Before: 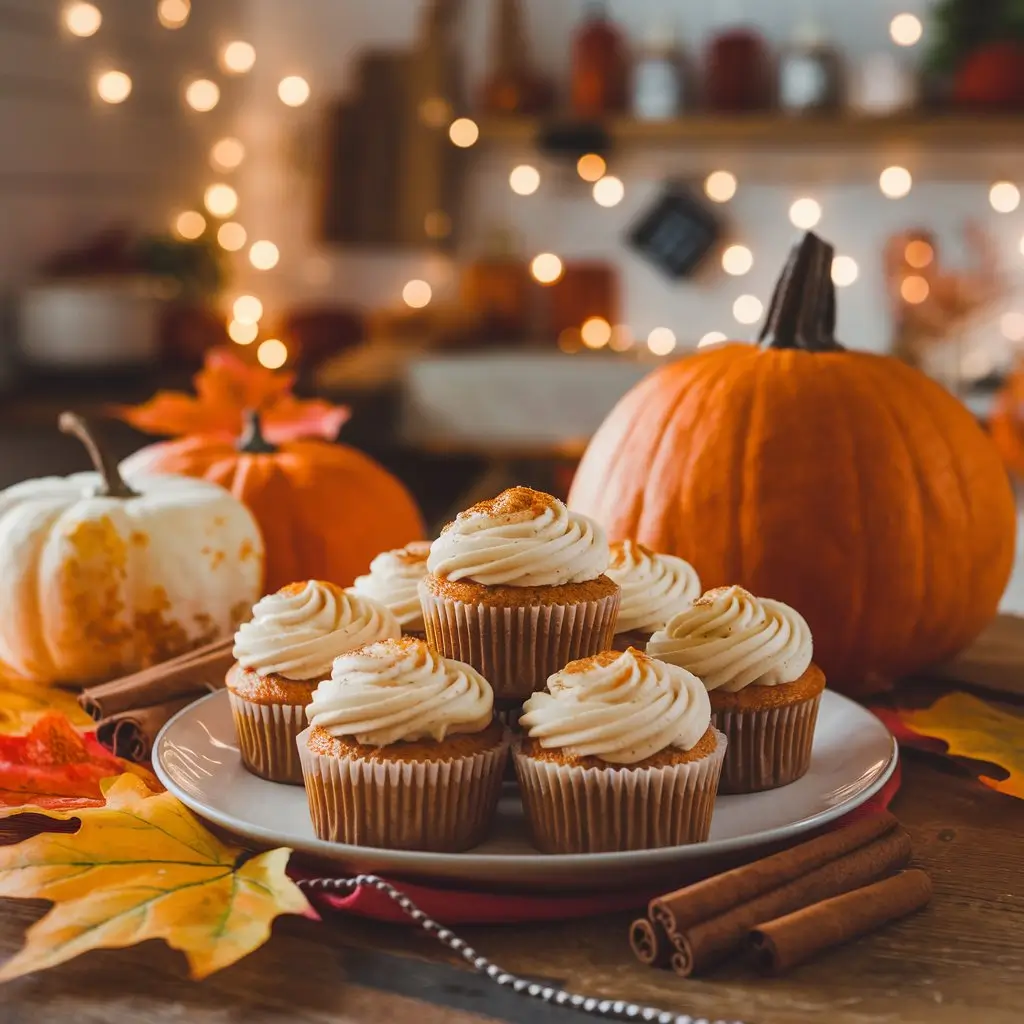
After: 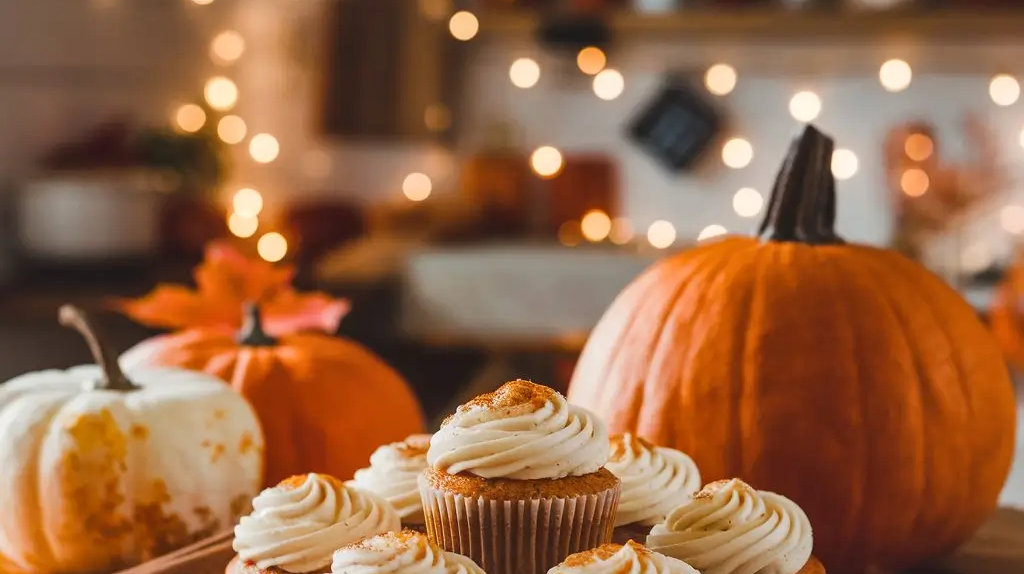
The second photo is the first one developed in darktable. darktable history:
local contrast: mode bilateral grid, contrast 20, coarseness 50, detail 120%, midtone range 0.2
crop and rotate: top 10.534%, bottom 33.353%
